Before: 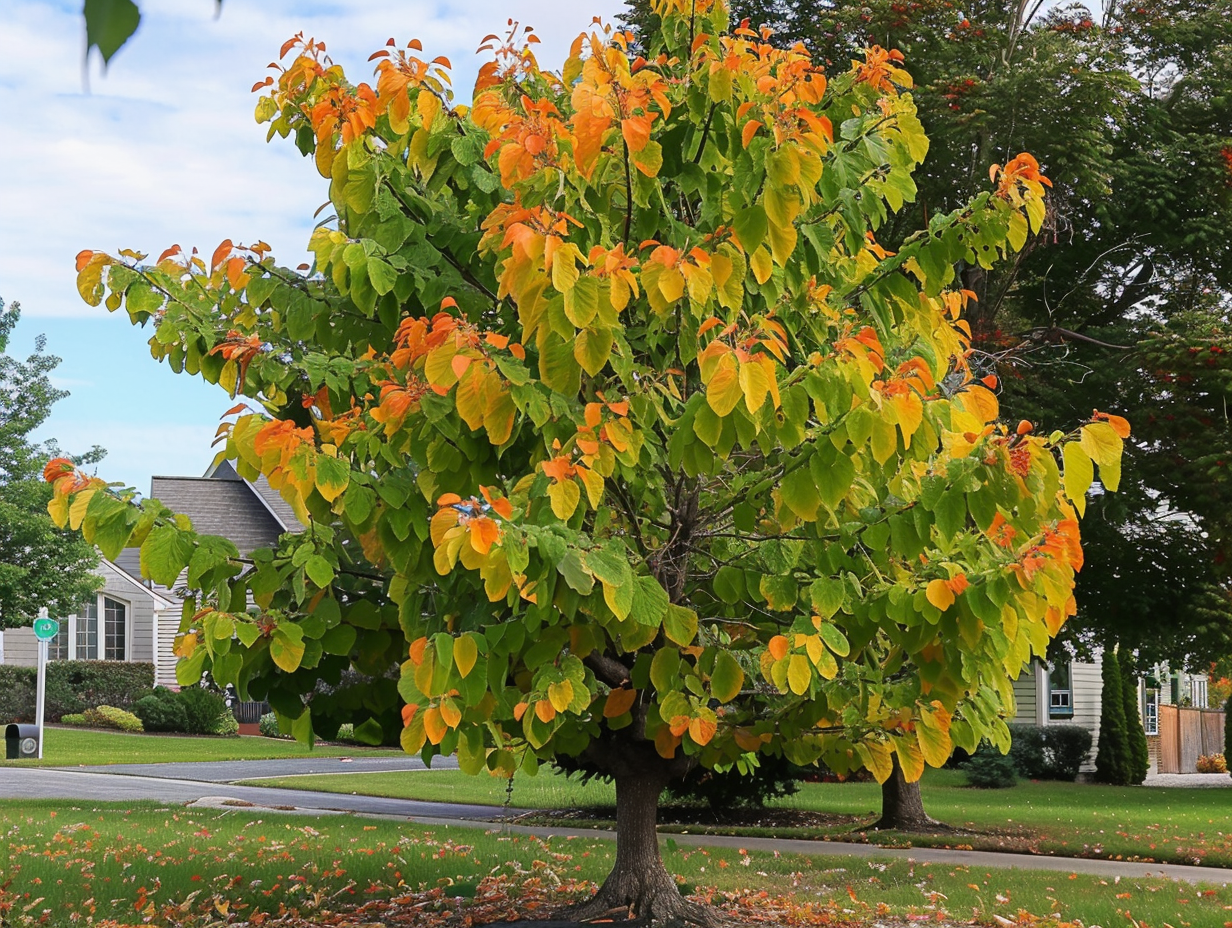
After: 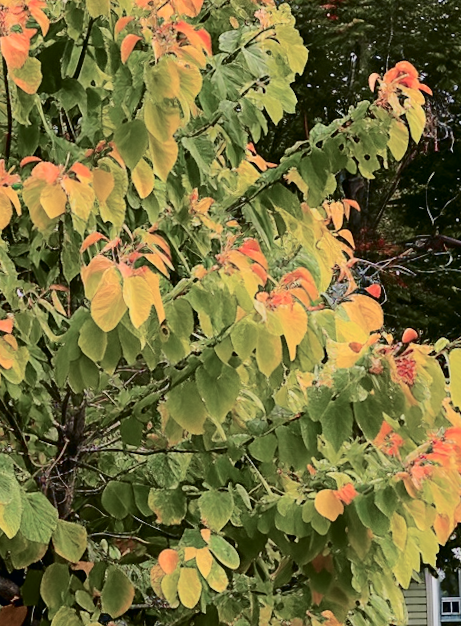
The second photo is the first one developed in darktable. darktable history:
crop and rotate: left 49.936%, top 10.094%, right 13.136%, bottom 24.256%
rotate and perspective: rotation -1.24°, automatic cropping off
color zones: curves: ch0 [(0, 0.5) (0.143, 0.52) (0.286, 0.5) (0.429, 0.5) (0.571, 0.5) (0.714, 0.5) (0.857, 0.5) (1, 0.5)]; ch1 [(0, 0.489) (0.155, 0.45) (0.286, 0.466) (0.429, 0.5) (0.571, 0.5) (0.714, 0.5) (0.857, 0.5) (1, 0.489)]
tone curve: curves: ch0 [(0, 0) (0.049, 0.01) (0.154, 0.081) (0.491, 0.56) (0.739, 0.794) (0.992, 0.937)]; ch1 [(0, 0) (0.172, 0.123) (0.317, 0.272) (0.401, 0.422) (0.499, 0.497) (0.531, 0.54) (0.615, 0.603) (0.741, 0.783) (1, 1)]; ch2 [(0, 0) (0.411, 0.424) (0.462, 0.464) (0.502, 0.489) (0.544, 0.551) (0.686, 0.638) (1, 1)], color space Lab, independent channels, preserve colors none
